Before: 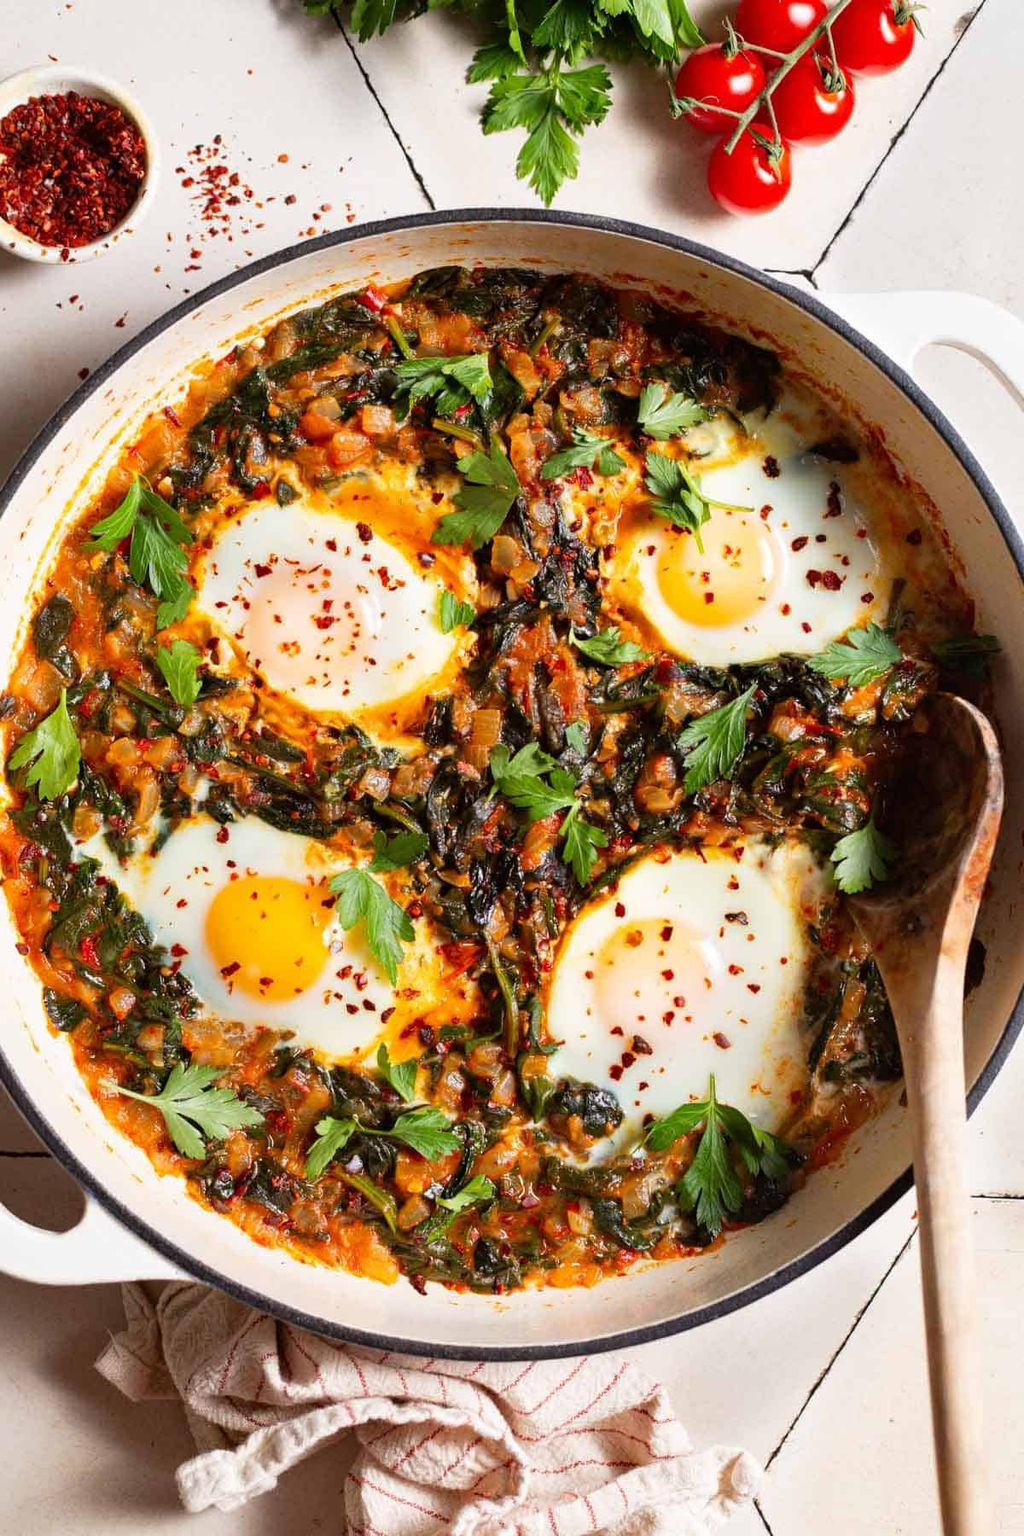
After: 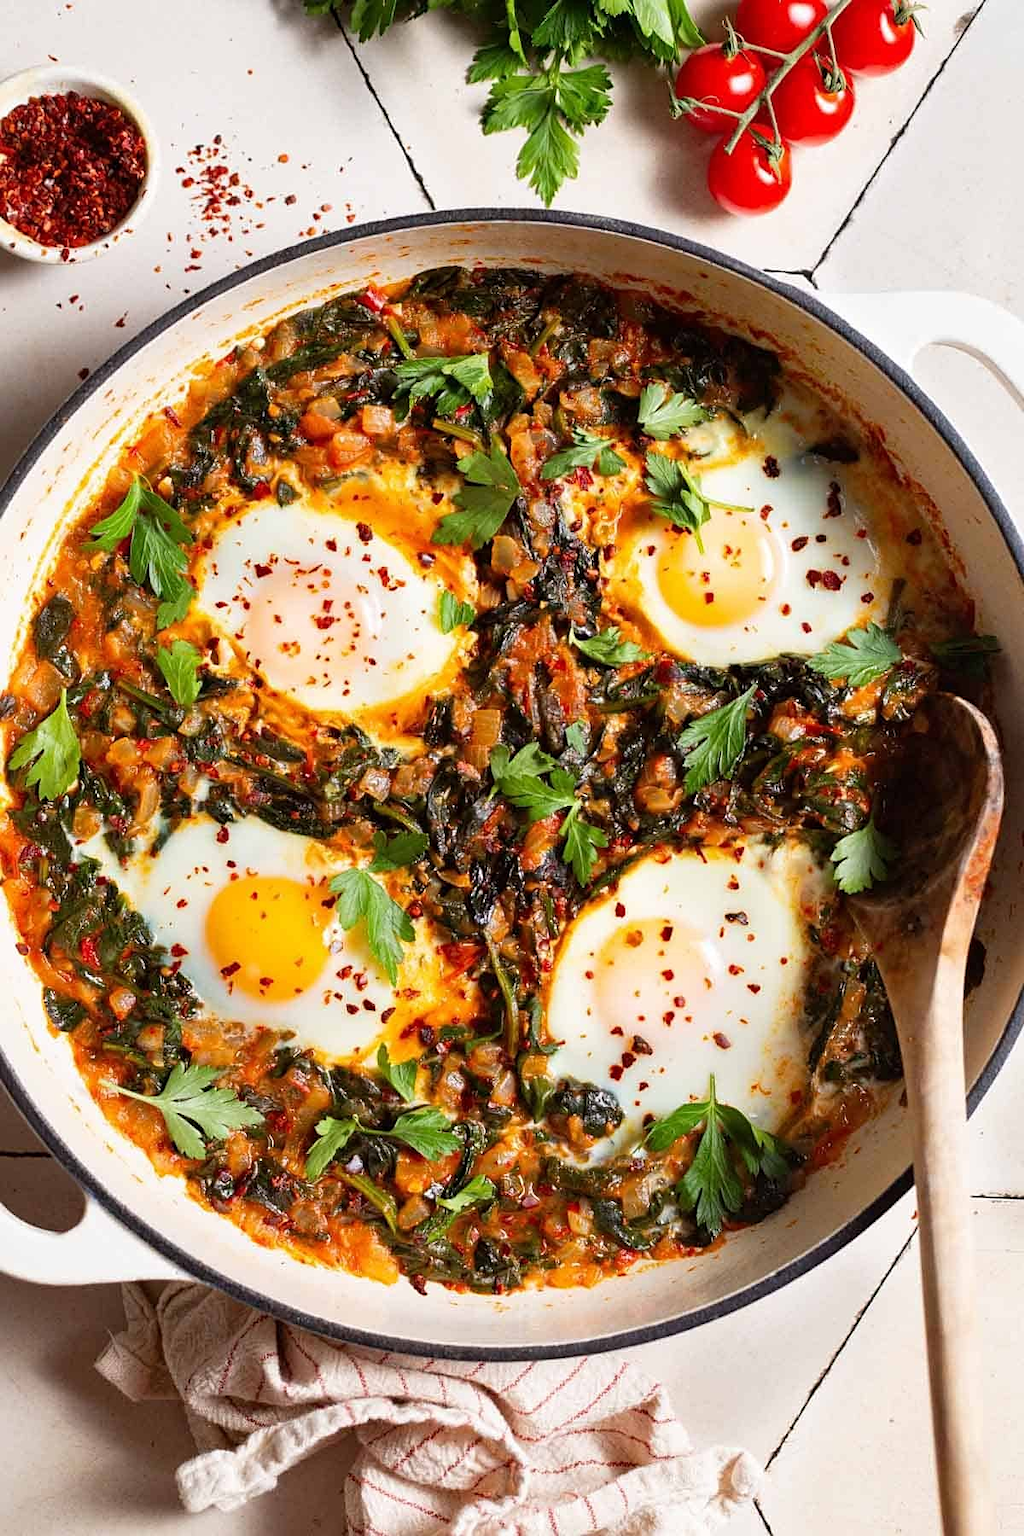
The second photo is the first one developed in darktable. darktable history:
sharpen: amount 0.202
